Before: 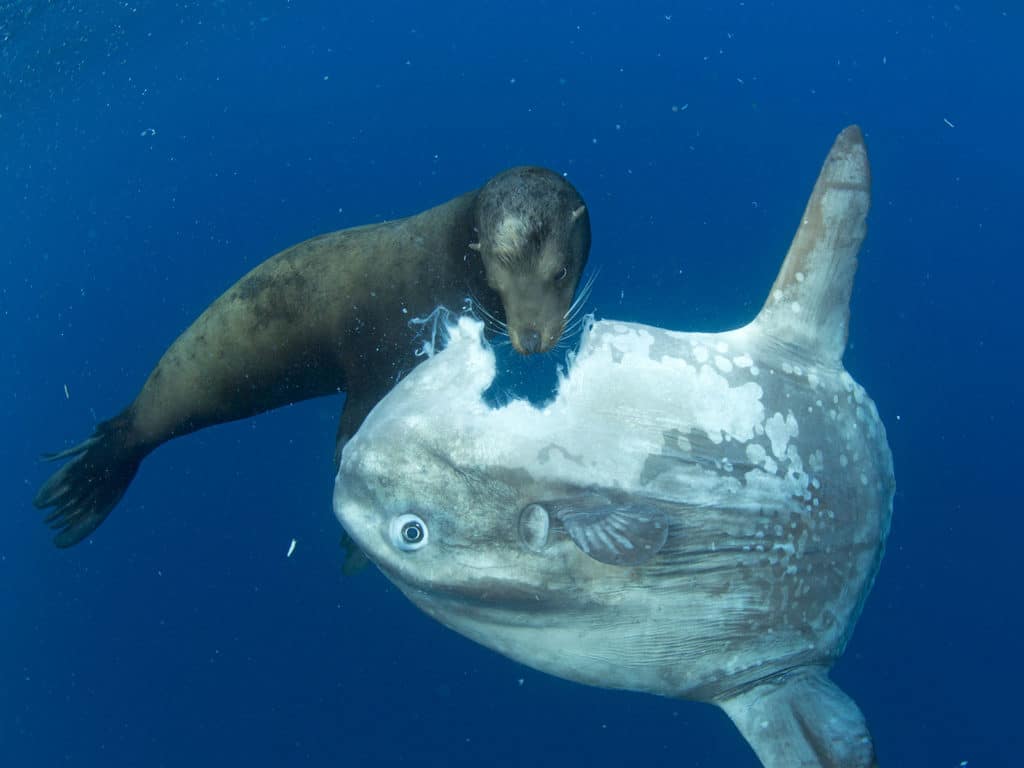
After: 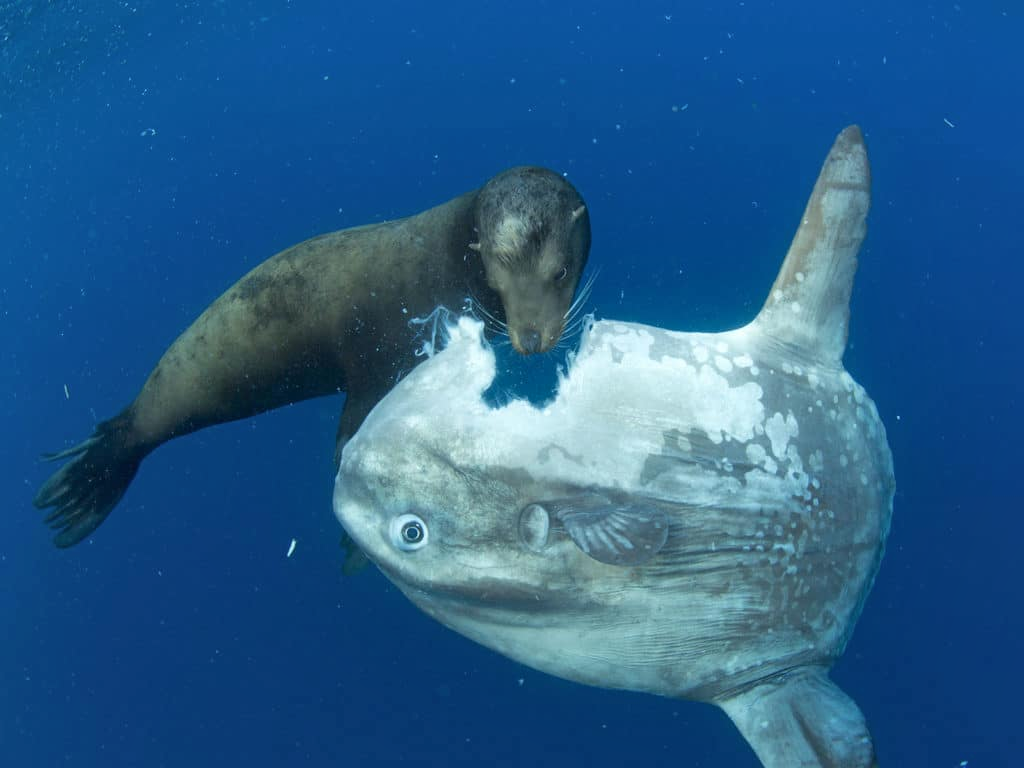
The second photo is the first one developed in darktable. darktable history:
shadows and highlights: shadows 33.51, highlights -45.94, compress 49.61%, highlights color adjustment 45.97%, soften with gaussian
